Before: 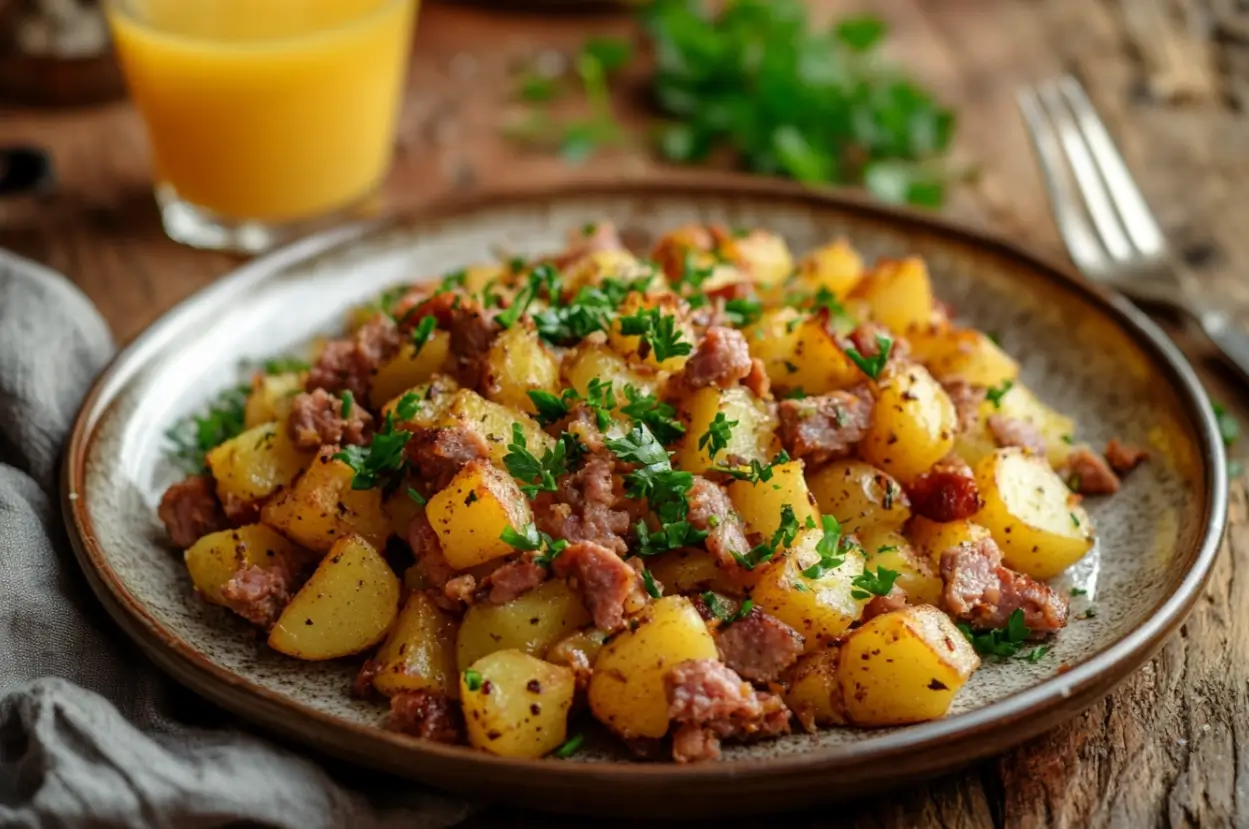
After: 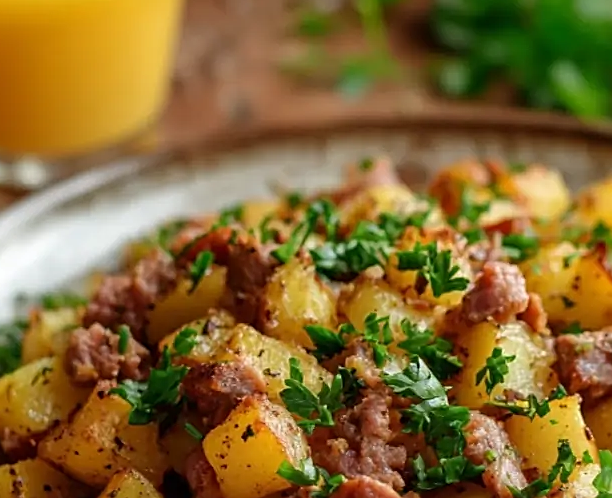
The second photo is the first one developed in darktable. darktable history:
sharpen: on, module defaults
crop: left 17.87%, top 7.874%, right 33.097%, bottom 32.05%
